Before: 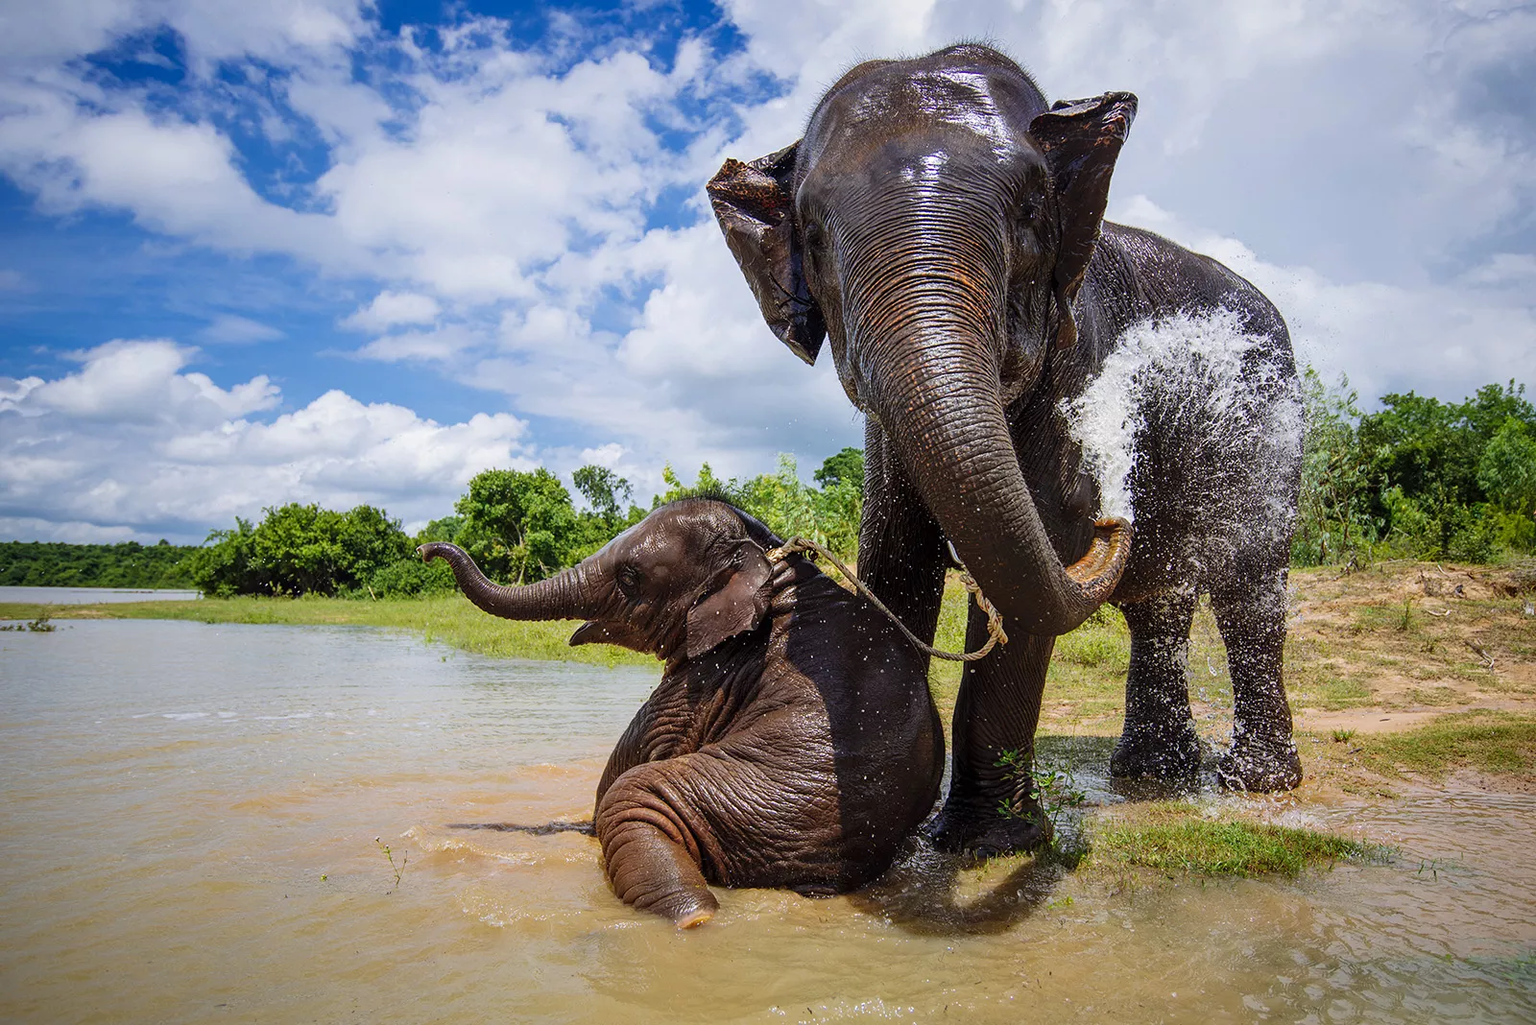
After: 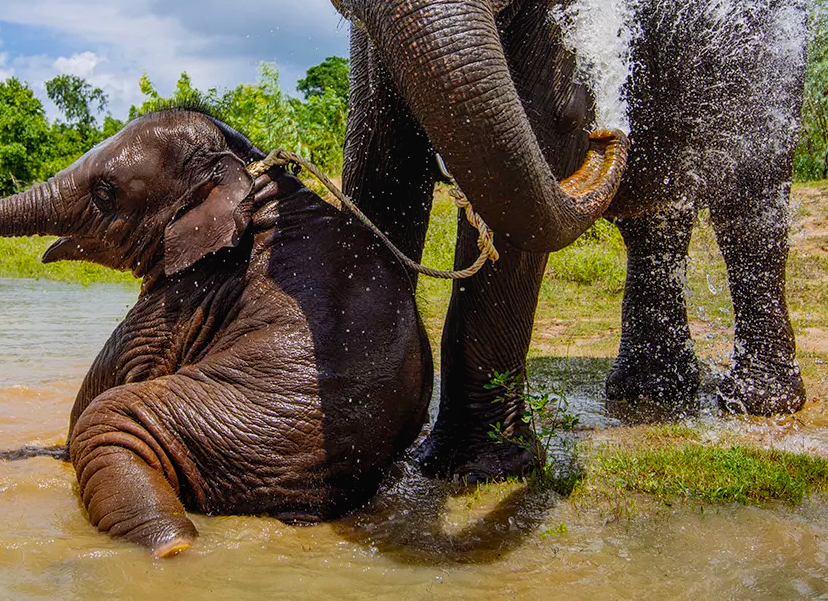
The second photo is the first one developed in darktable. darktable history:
color balance rgb: global offset › luminance -0.467%, perceptual saturation grading › global saturation 19.816%, global vibrance 0.386%
crop: left 34.478%, top 38.39%, right 13.77%, bottom 5.264%
local contrast: detail 109%
